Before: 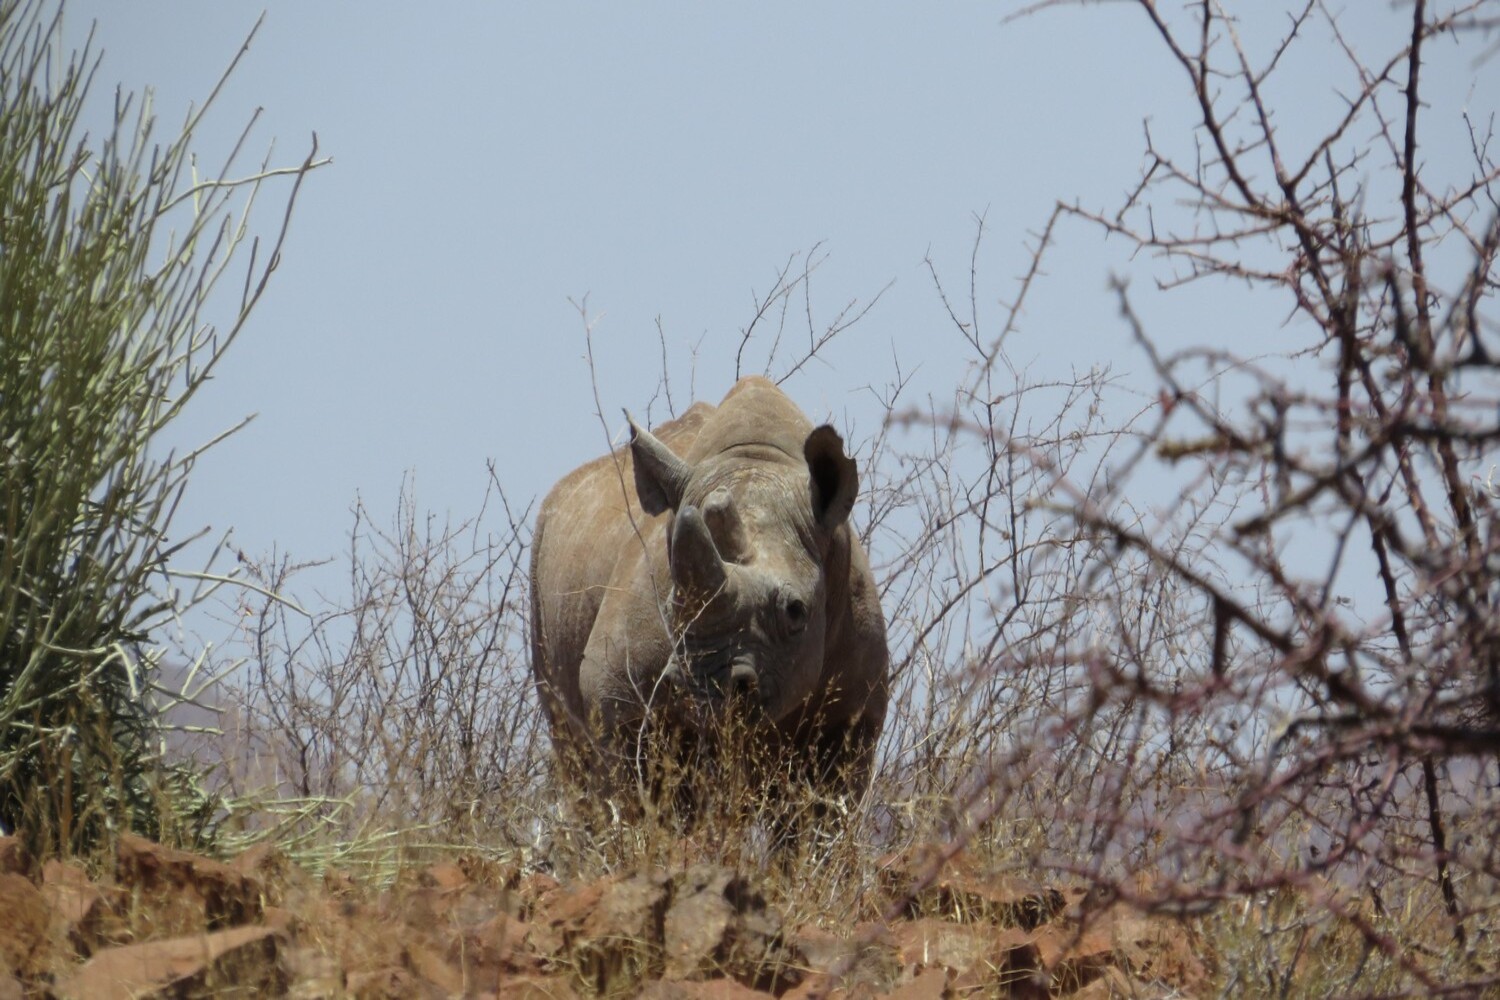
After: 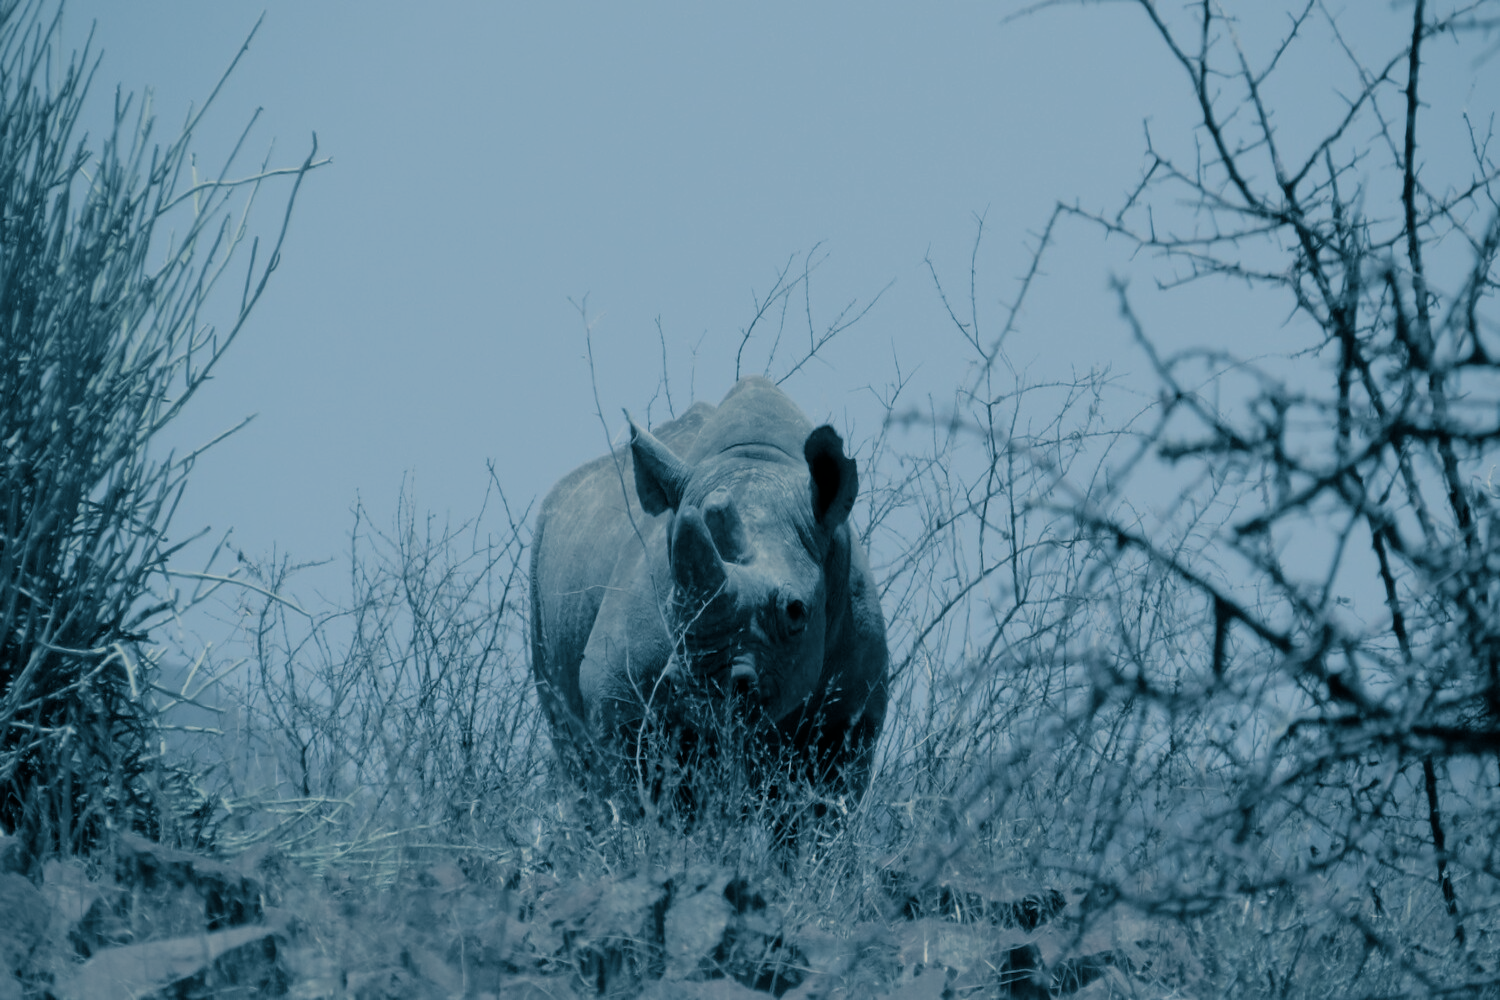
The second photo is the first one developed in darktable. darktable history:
filmic rgb: black relative exposure -6.59 EV, white relative exposure 4.71 EV, hardness 3.13, contrast 0.805
split-toning: shadows › hue 212.4°, balance -70
